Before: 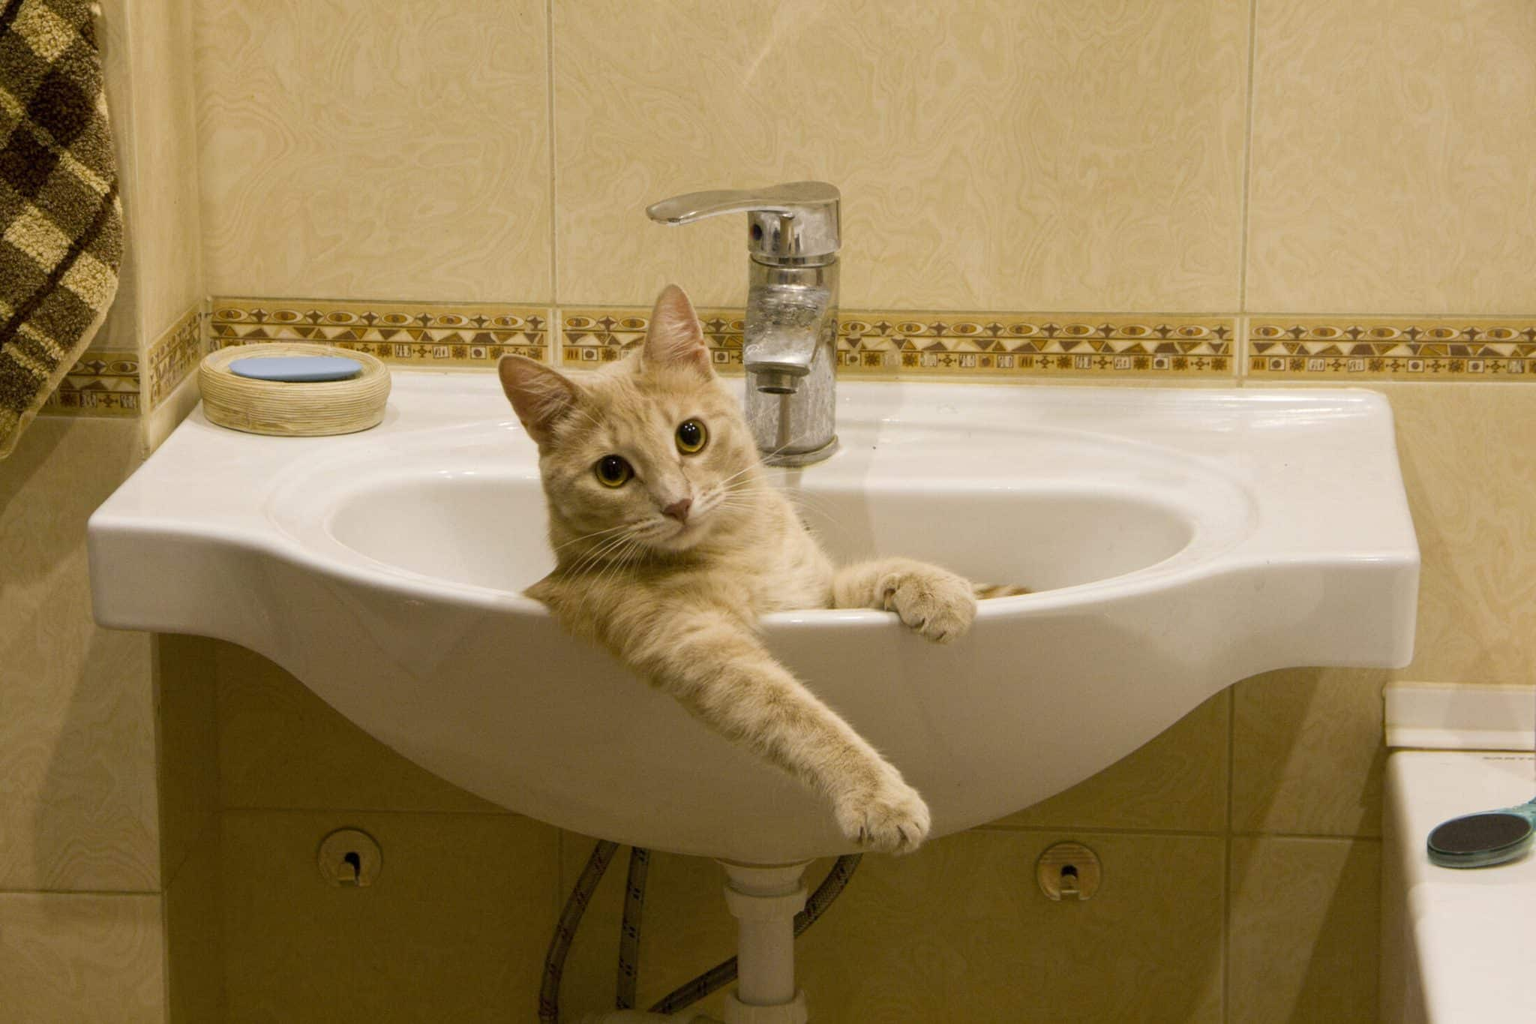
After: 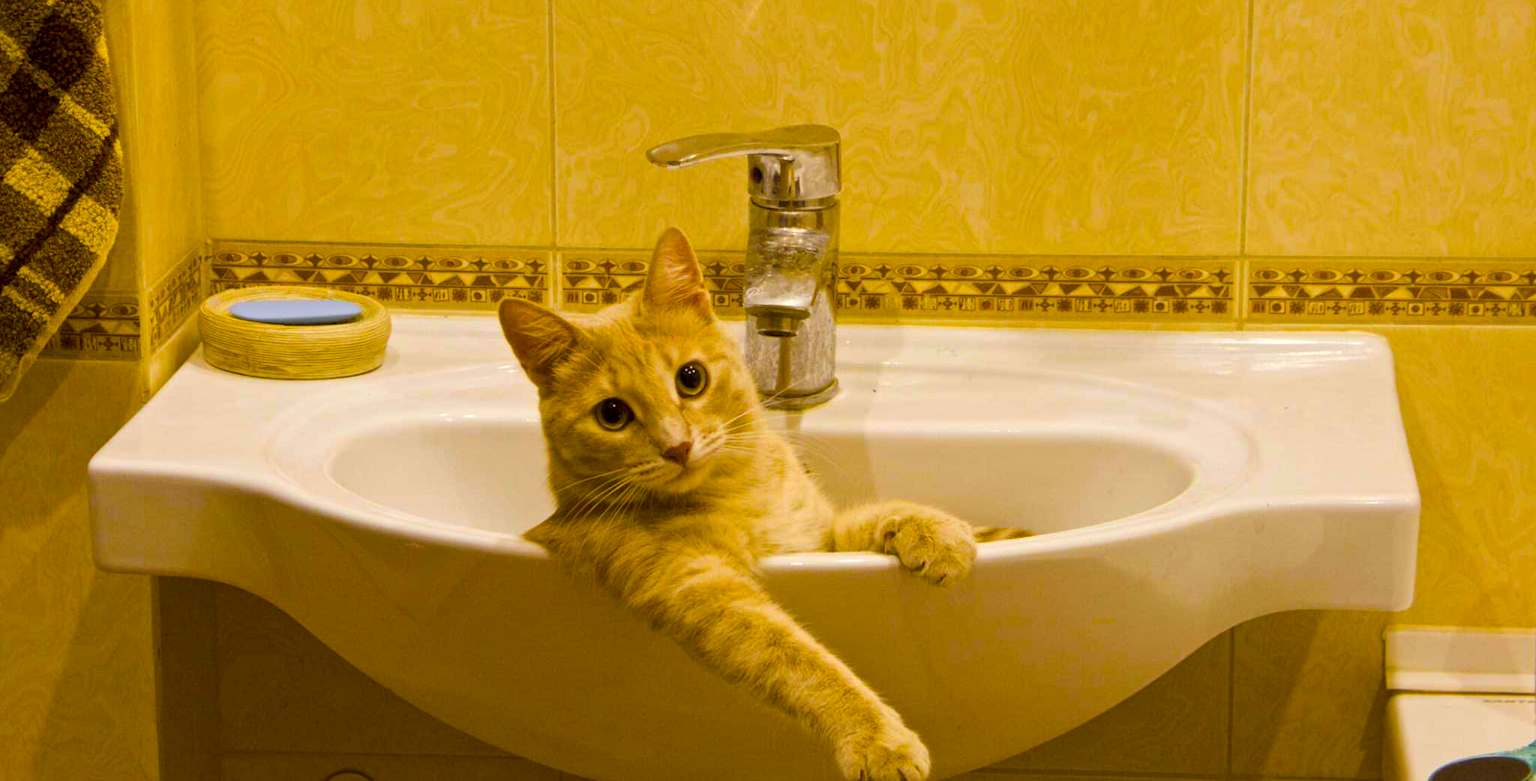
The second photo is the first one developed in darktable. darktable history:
crop: top 5.588%, bottom 18.056%
color balance rgb: power › chroma 1.042%, power › hue 28.6°, linear chroma grading › global chroma 15.602%, perceptual saturation grading › global saturation 30.173%, global vibrance 50.516%
local contrast: mode bilateral grid, contrast 27, coarseness 15, detail 115%, midtone range 0.2
